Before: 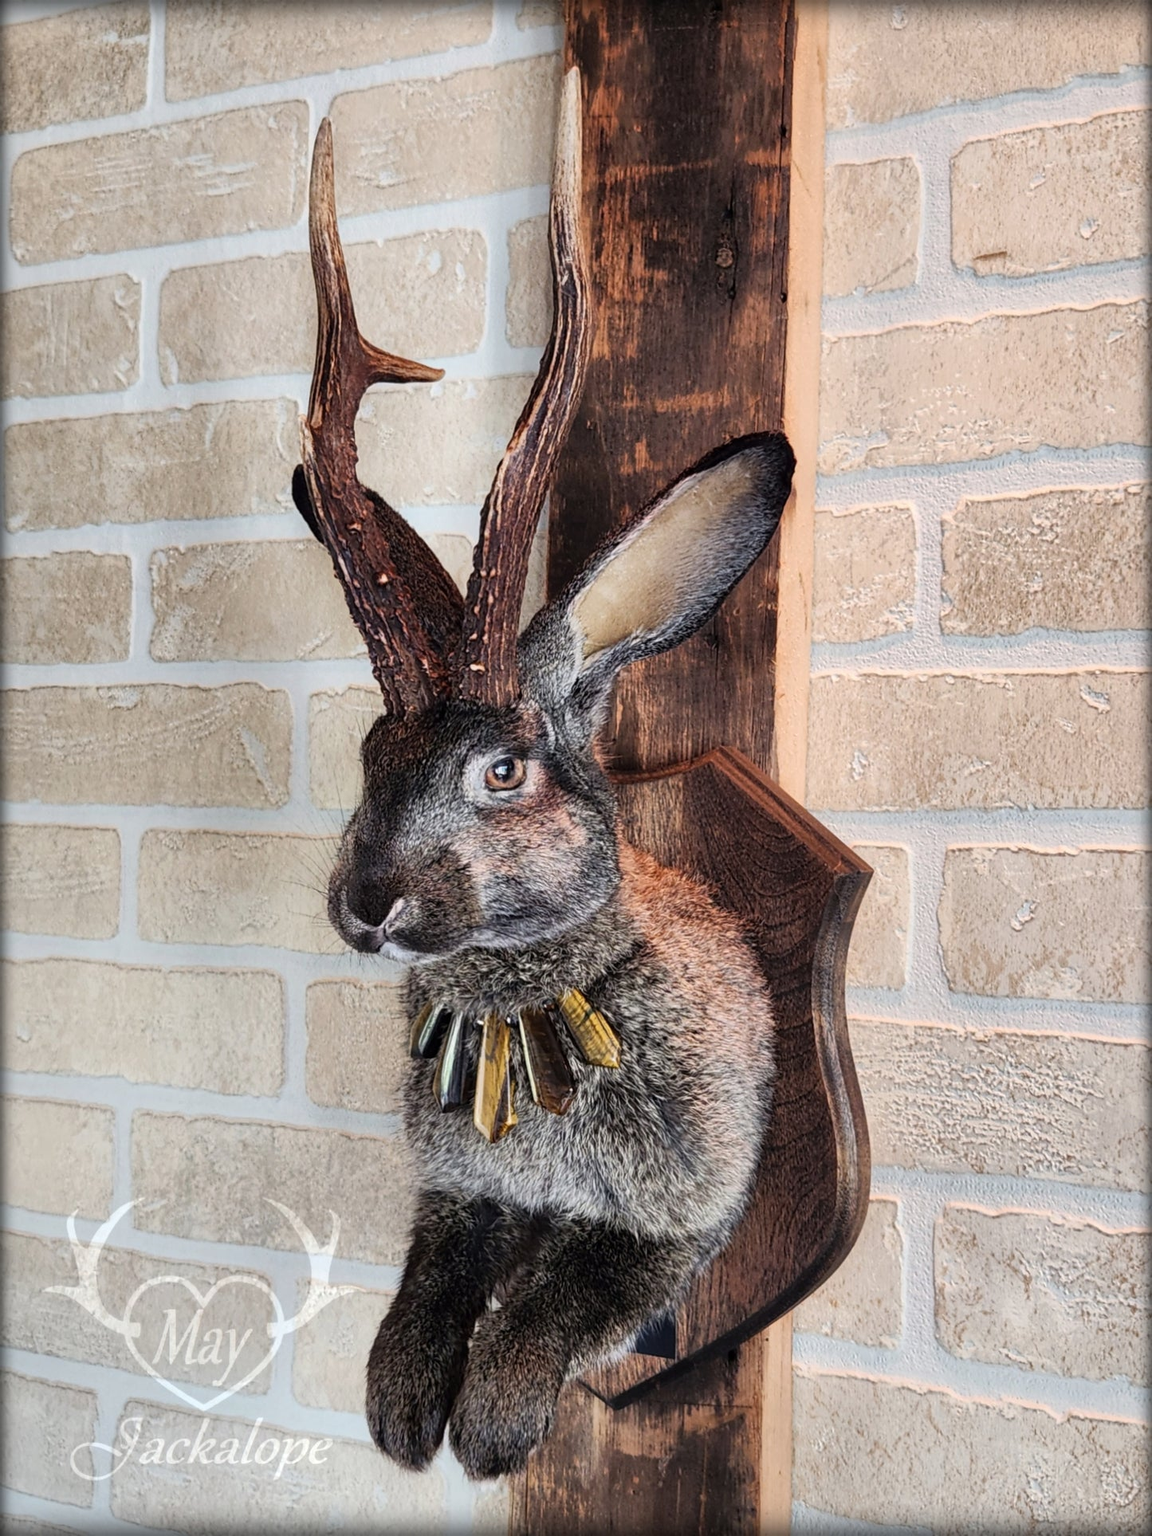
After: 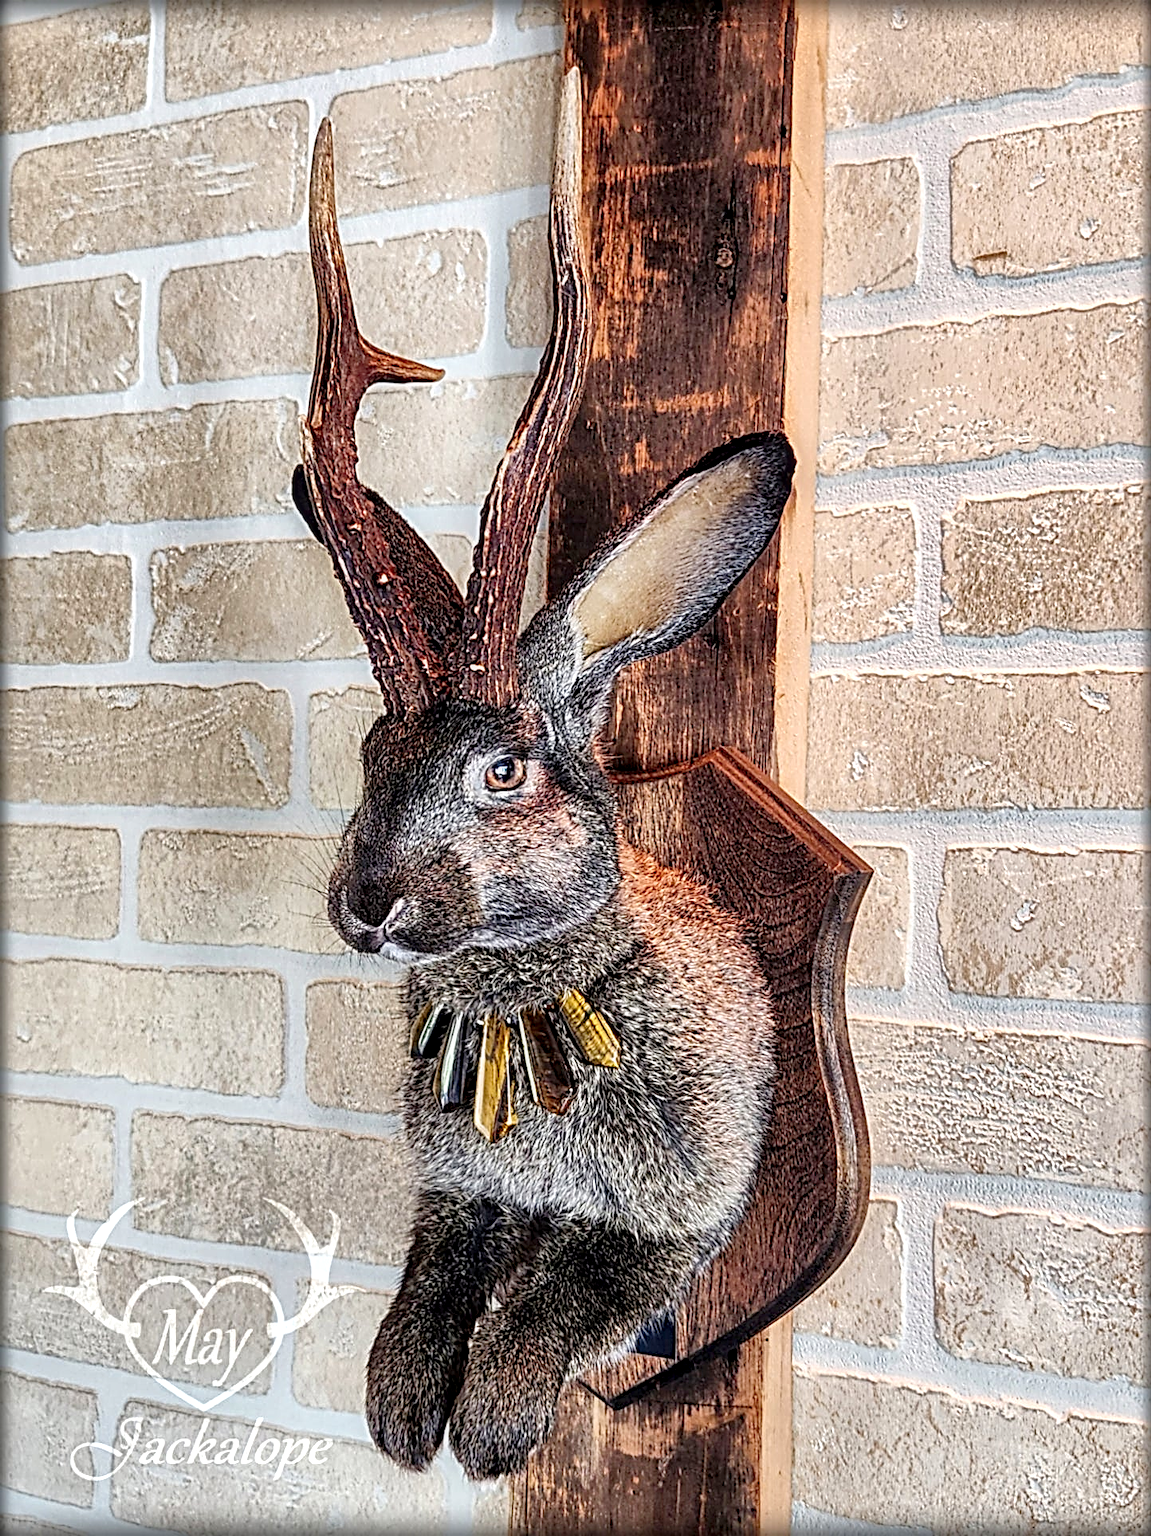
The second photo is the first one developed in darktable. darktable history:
tone curve: curves: ch0 [(0, 0) (0.051, 0.047) (0.102, 0.099) (0.228, 0.262) (0.446, 0.527) (0.695, 0.778) (0.908, 0.946) (1, 1)]; ch1 [(0, 0) (0.339, 0.298) (0.402, 0.363) (0.453, 0.413) (0.485, 0.469) (0.494, 0.493) (0.504, 0.501) (0.525, 0.533) (0.563, 0.591) (0.597, 0.631) (1, 1)]; ch2 [(0, 0) (0.48, 0.48) (0.504, 0.5) (0.539, 0.554) (0.59, 0.628) (0.642, 0.682) (0.824, 0.815) (1, 1)], preserve colors none
contrast brightness saturation: contrast 0.078, saturation 0.196
sharpen: radius 3.696, amount 0.916
shadows and highlights: on, module defaults
local contrast: detail 144%
